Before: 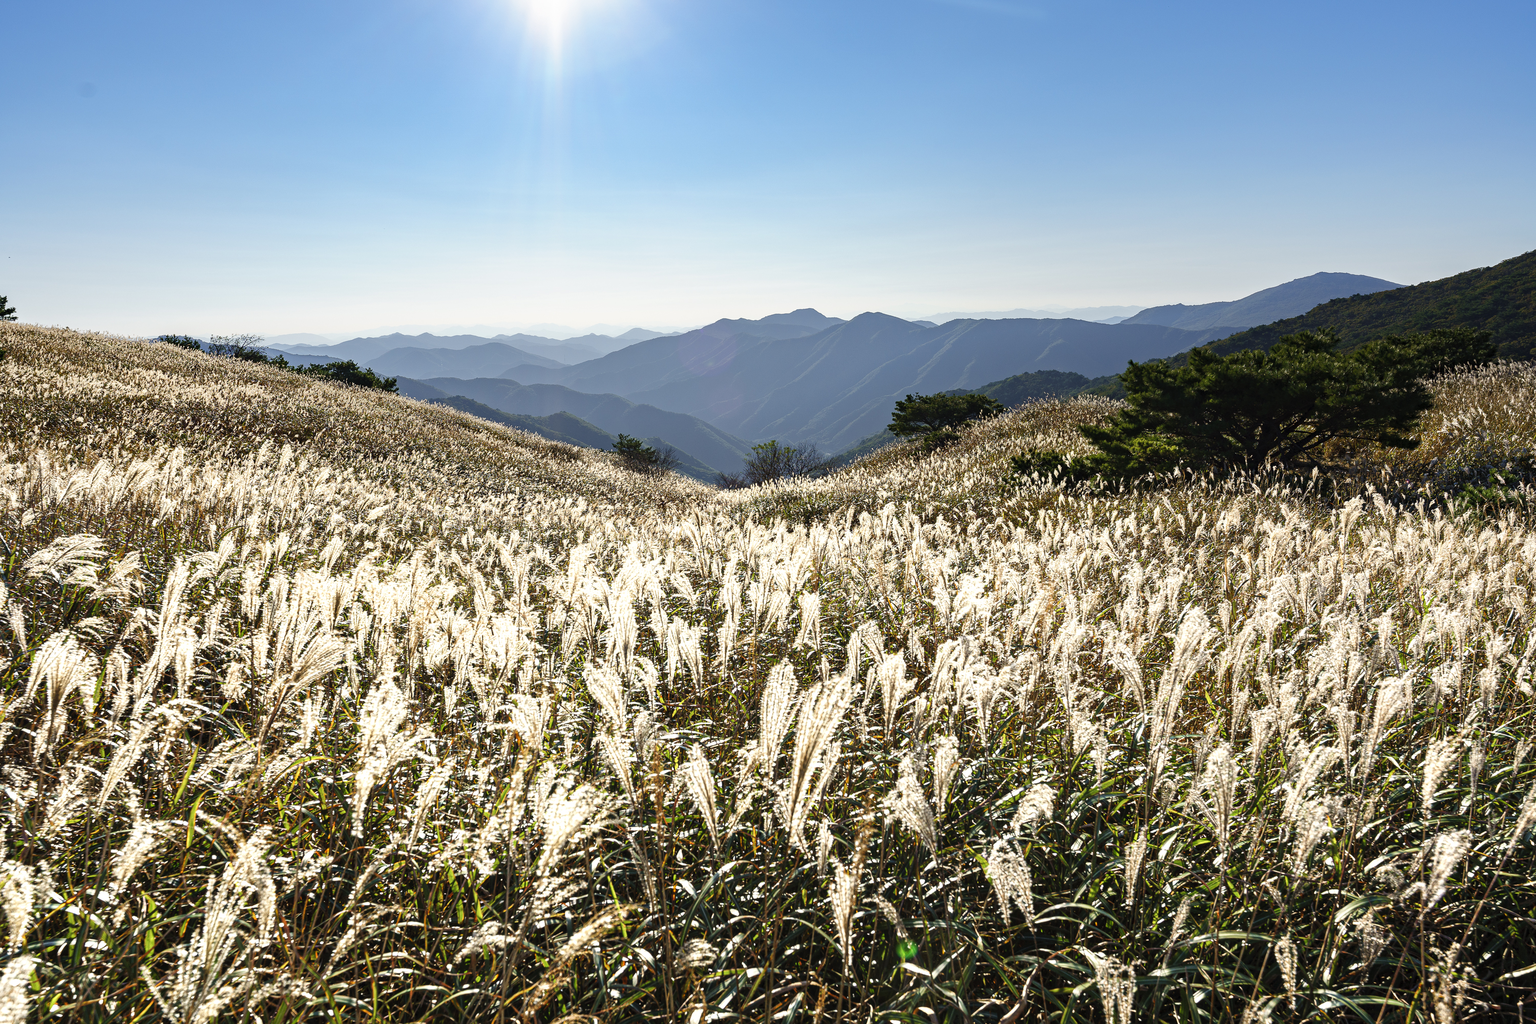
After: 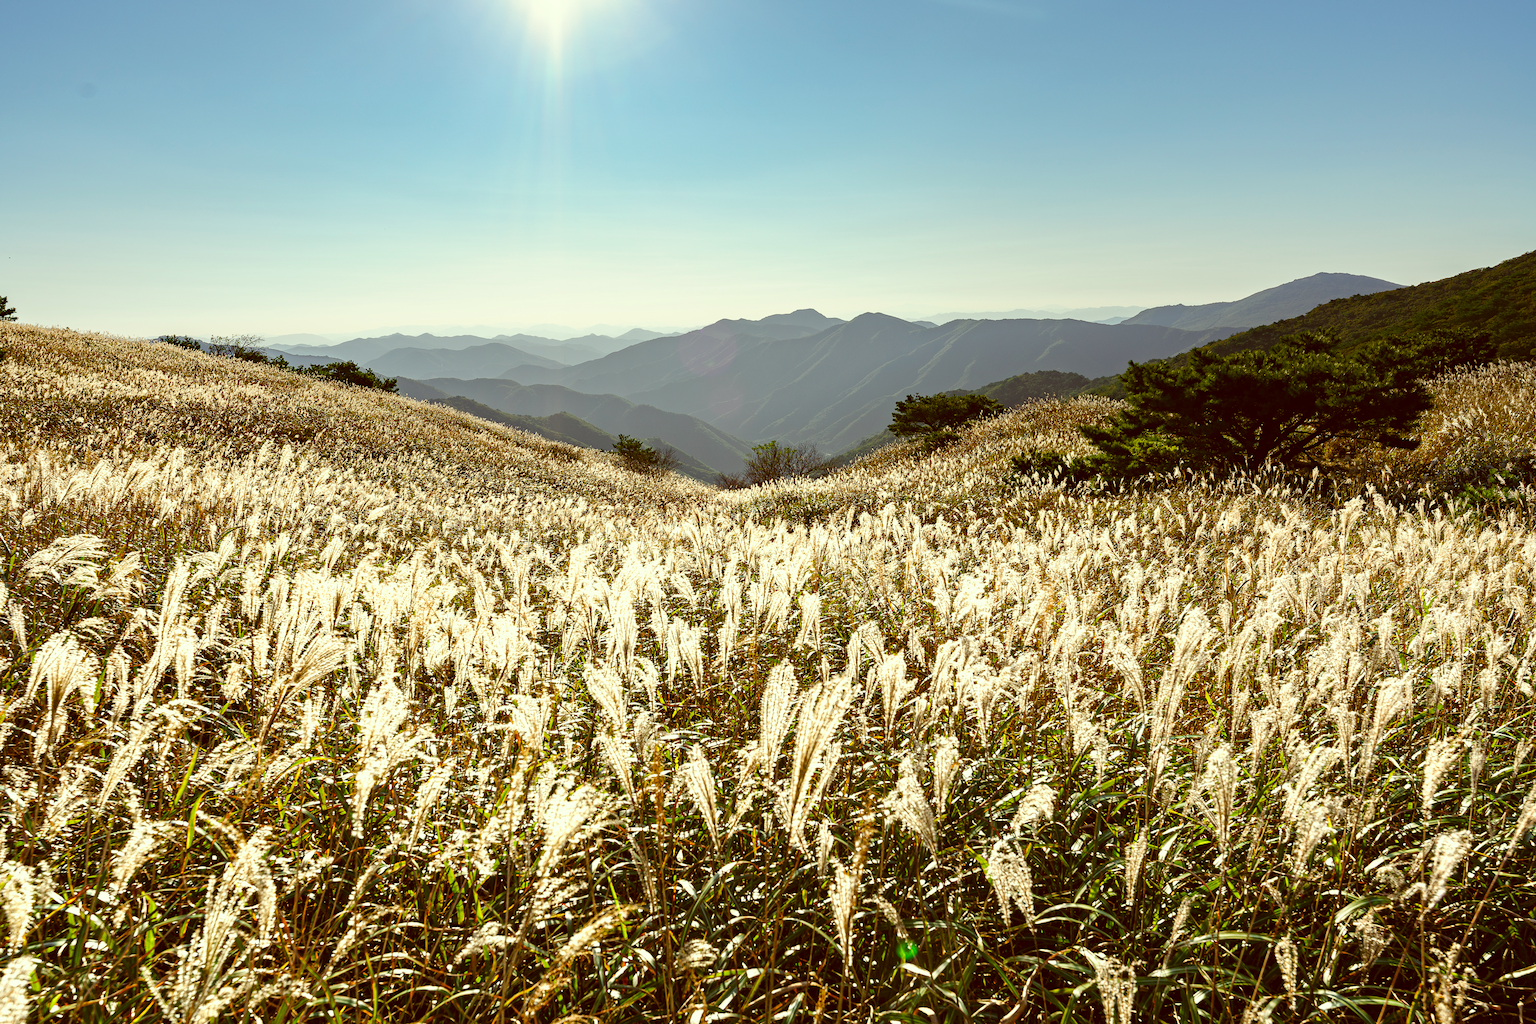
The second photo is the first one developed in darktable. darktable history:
color correction: highlights a* -5.37, highlights b* 9.8, shadows a* 9.75, shadows b* 25
